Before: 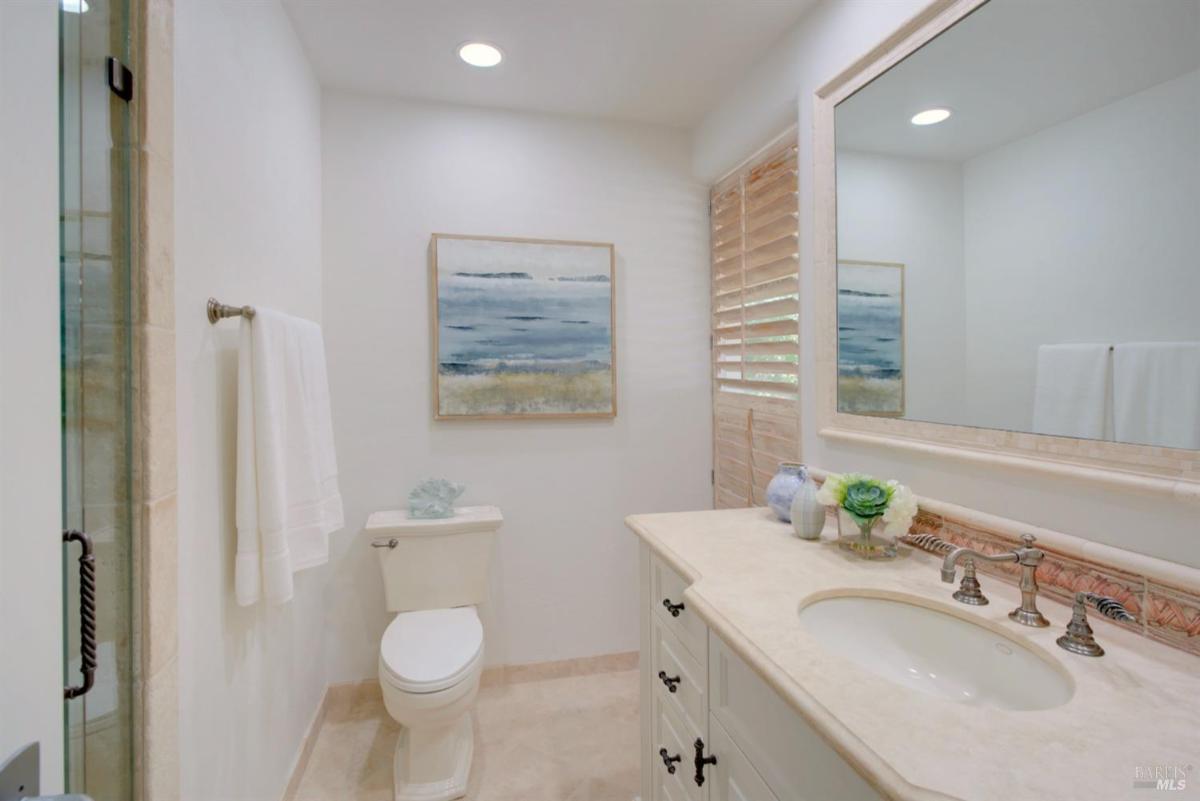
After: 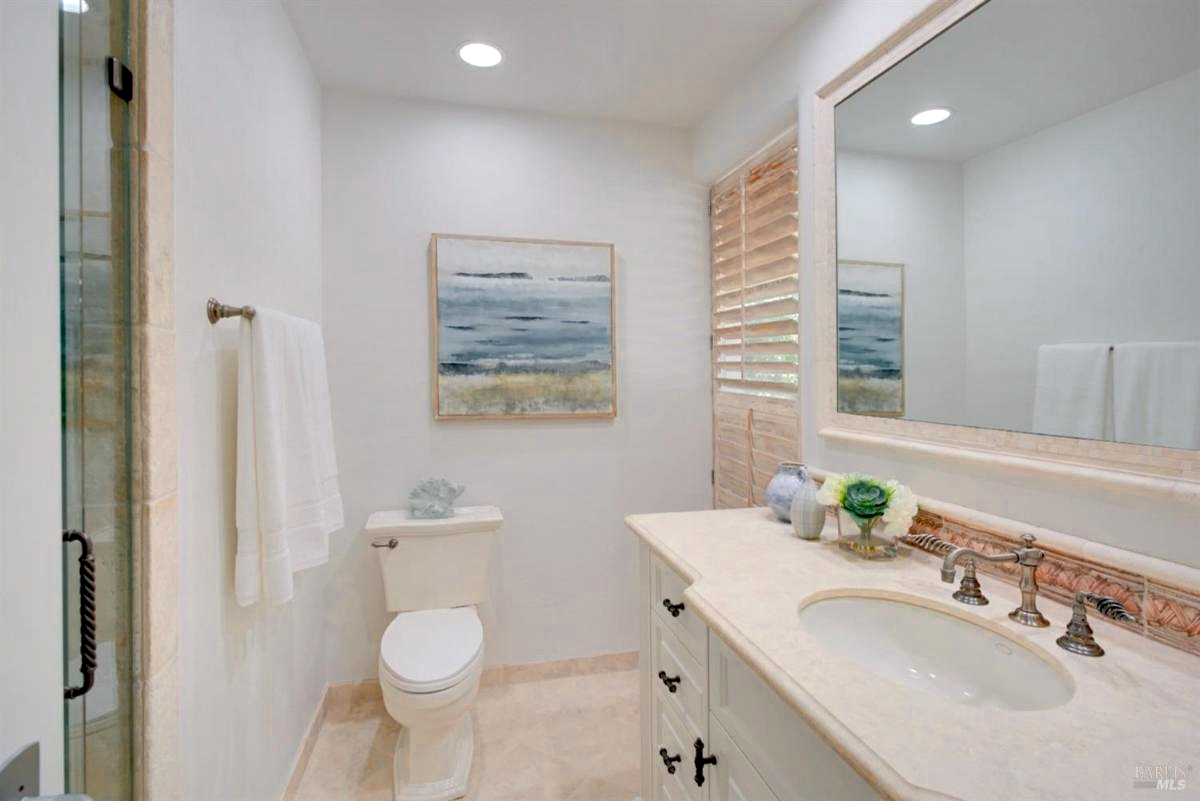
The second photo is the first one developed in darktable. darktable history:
exposure: black level correction 0.009, compensate highlight preservation false
local contrast: mode bilateral grid, contrast 25, coarseness 60, detail 151%, midtone range 0.2
color zones: curves: ch0 [(0.018, 0.548) (0.224, 0.64) (0.425, 0.447) (0.675, 0.575) (0.732, 0.579)]; ch1 [(0.066, 0.487) (0.25, 0.5) (0.404, 0.43) (0.75, 0.421) (0.956, 0.421)]; ch2 [(0.044, 0.561) (0.215, 0.465) (0.399, 0.544) (0.465, 0.548) (0.614, 0.447) (0.724, 0.43) (0.882, 0.623) (0.956, 0.632)]
base curve: curves: ch0 [(0, 0) (0.235, 0.266) (0.503, 0.496) (0.786, 0.72) (1, 1)]
